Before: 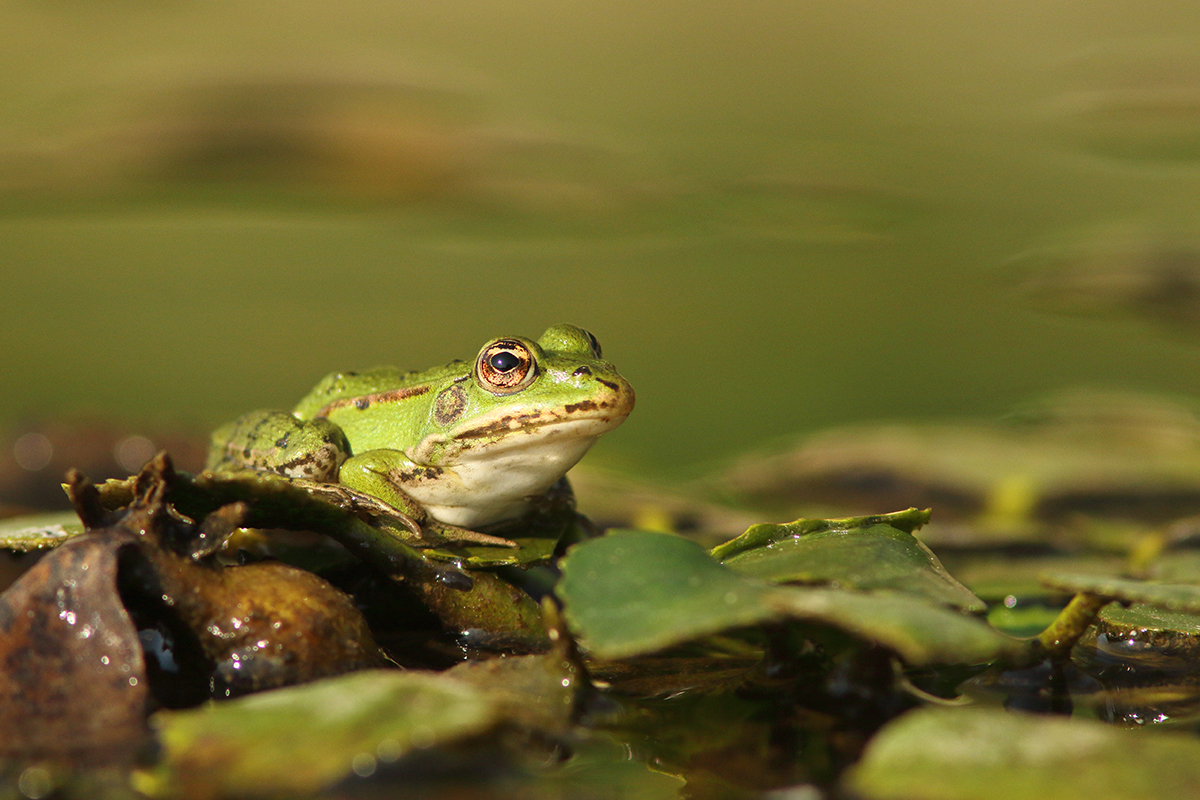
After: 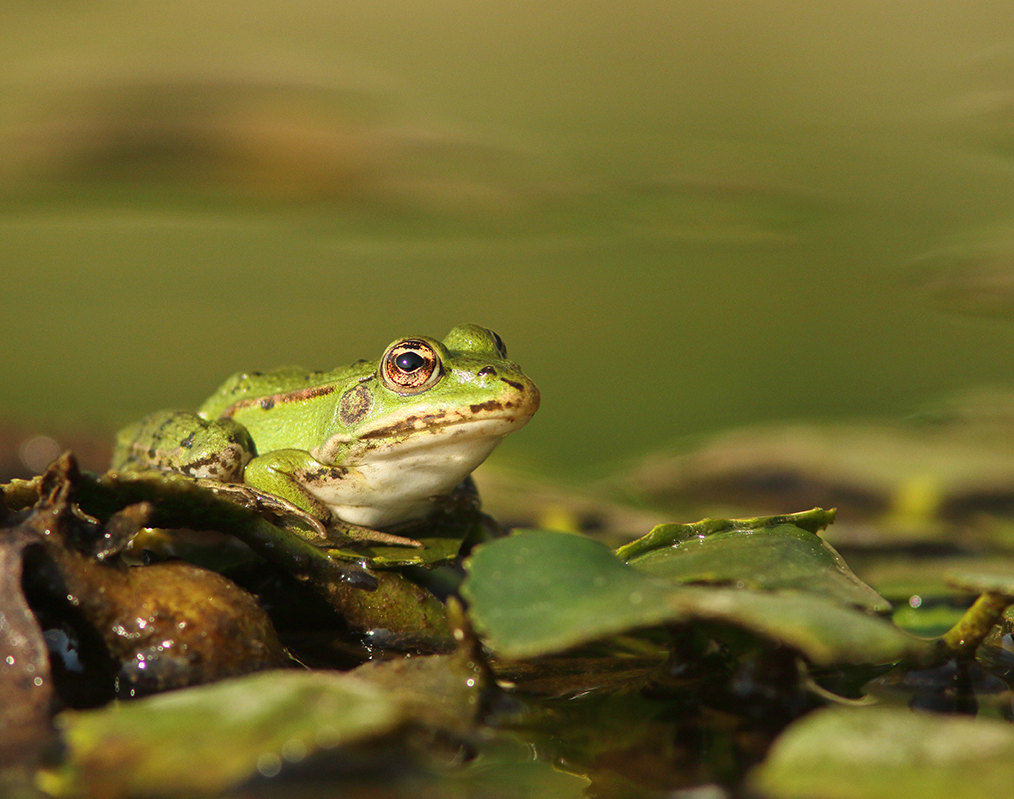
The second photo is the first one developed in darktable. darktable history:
crop: left 7.98%, right 7.472%
